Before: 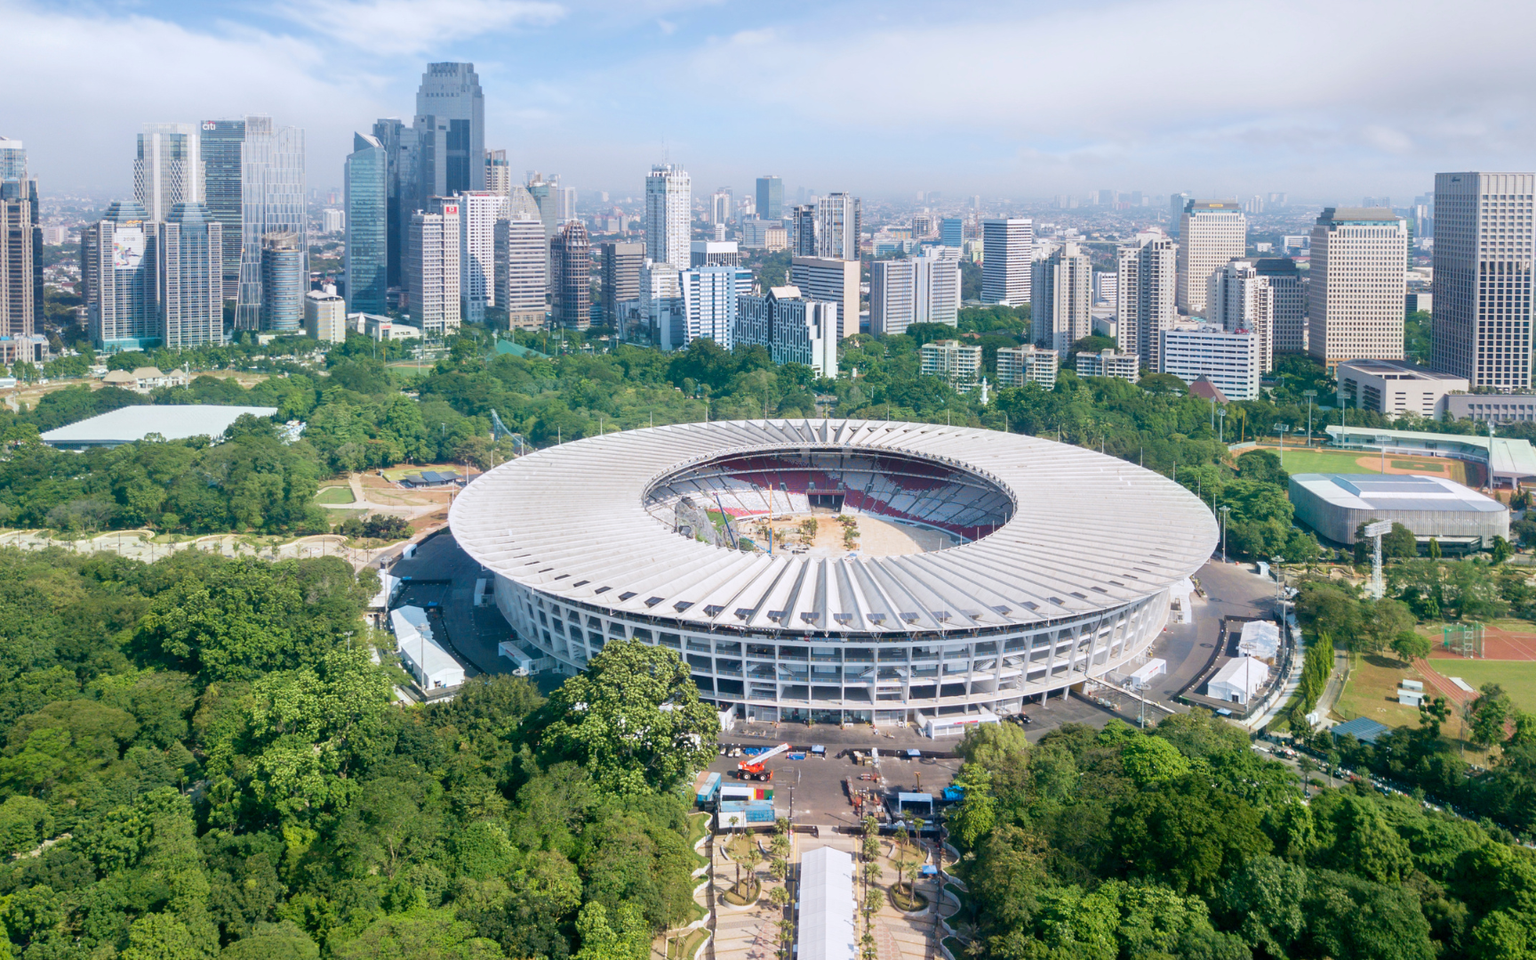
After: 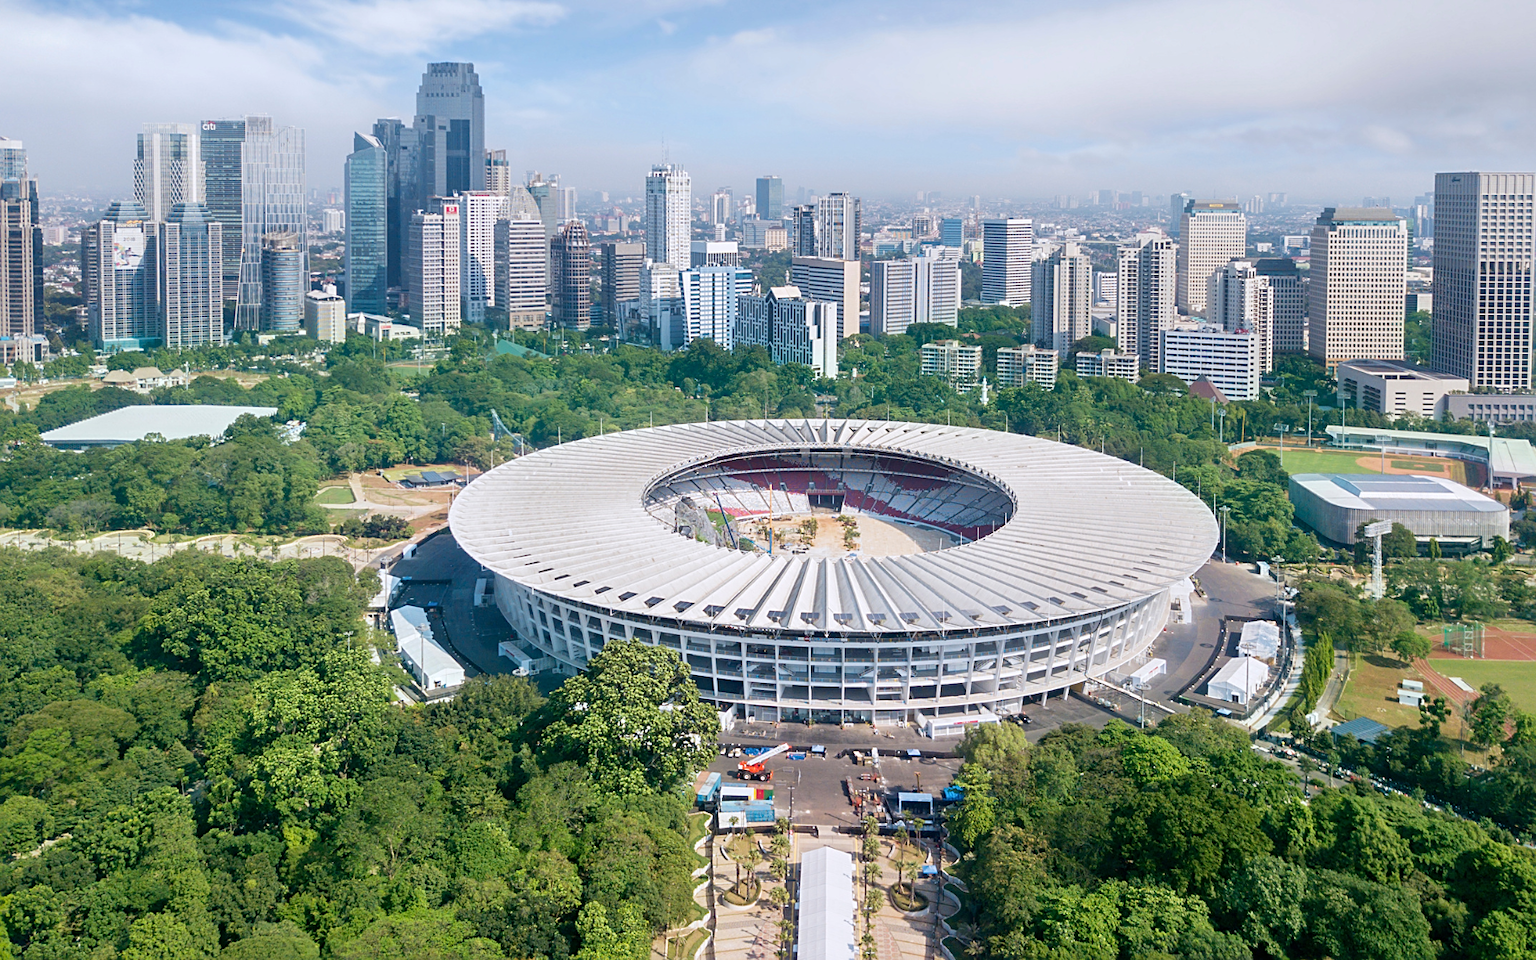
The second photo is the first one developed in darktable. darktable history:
shadows and highlights: shadows 29.32, highlights -29.32, low approximation 0.01, soften with gaussian
sharpen: on, module defaults
